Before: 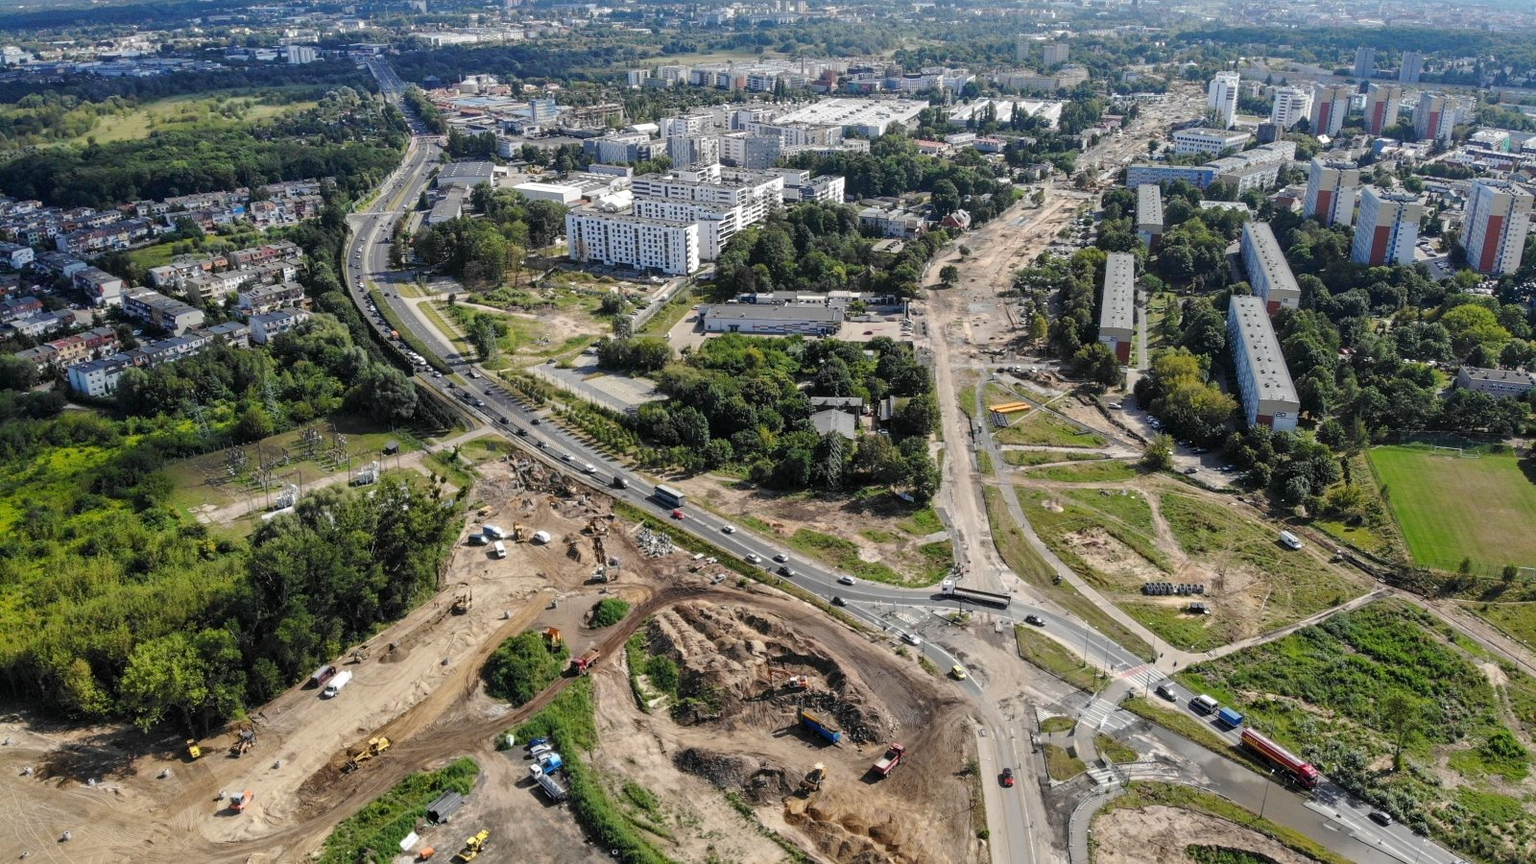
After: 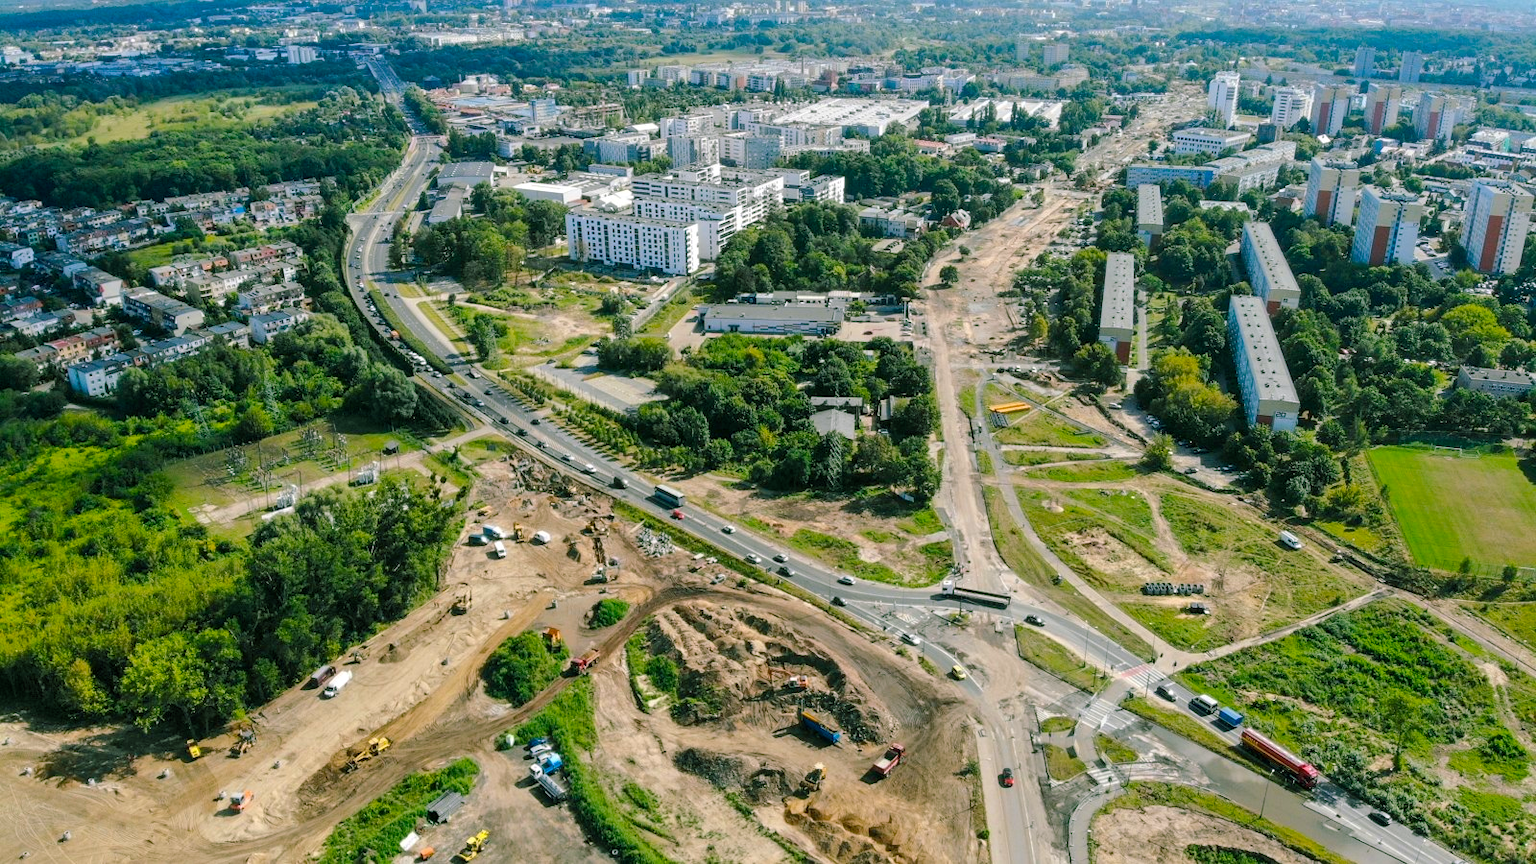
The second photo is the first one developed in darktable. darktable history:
exposure: exposure 0.023 EV, compensate highlight preservation false
color balance rgb: shadows lift › chroma 11.859%, shadows lift › hue 130.58°, perceptual saturation grading › global saturation 16.089%, perceptual brilliance grading › mid-tones 10.02%, perceptual brilliance grading › shadows 15.752%, global vibrance 21.374%
